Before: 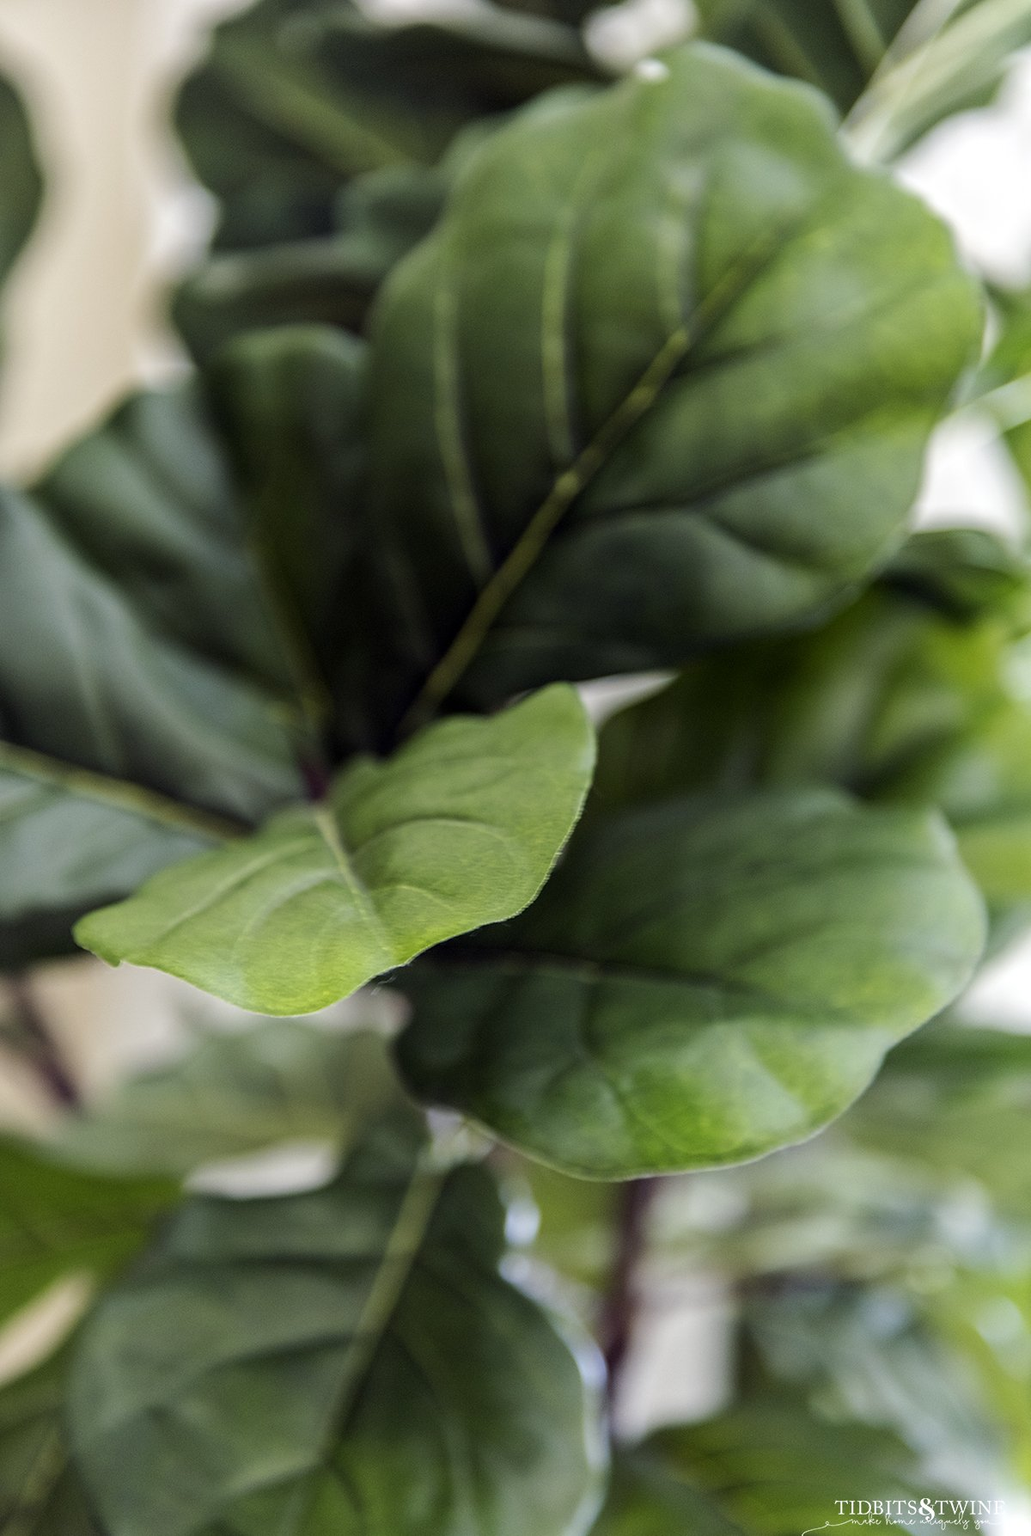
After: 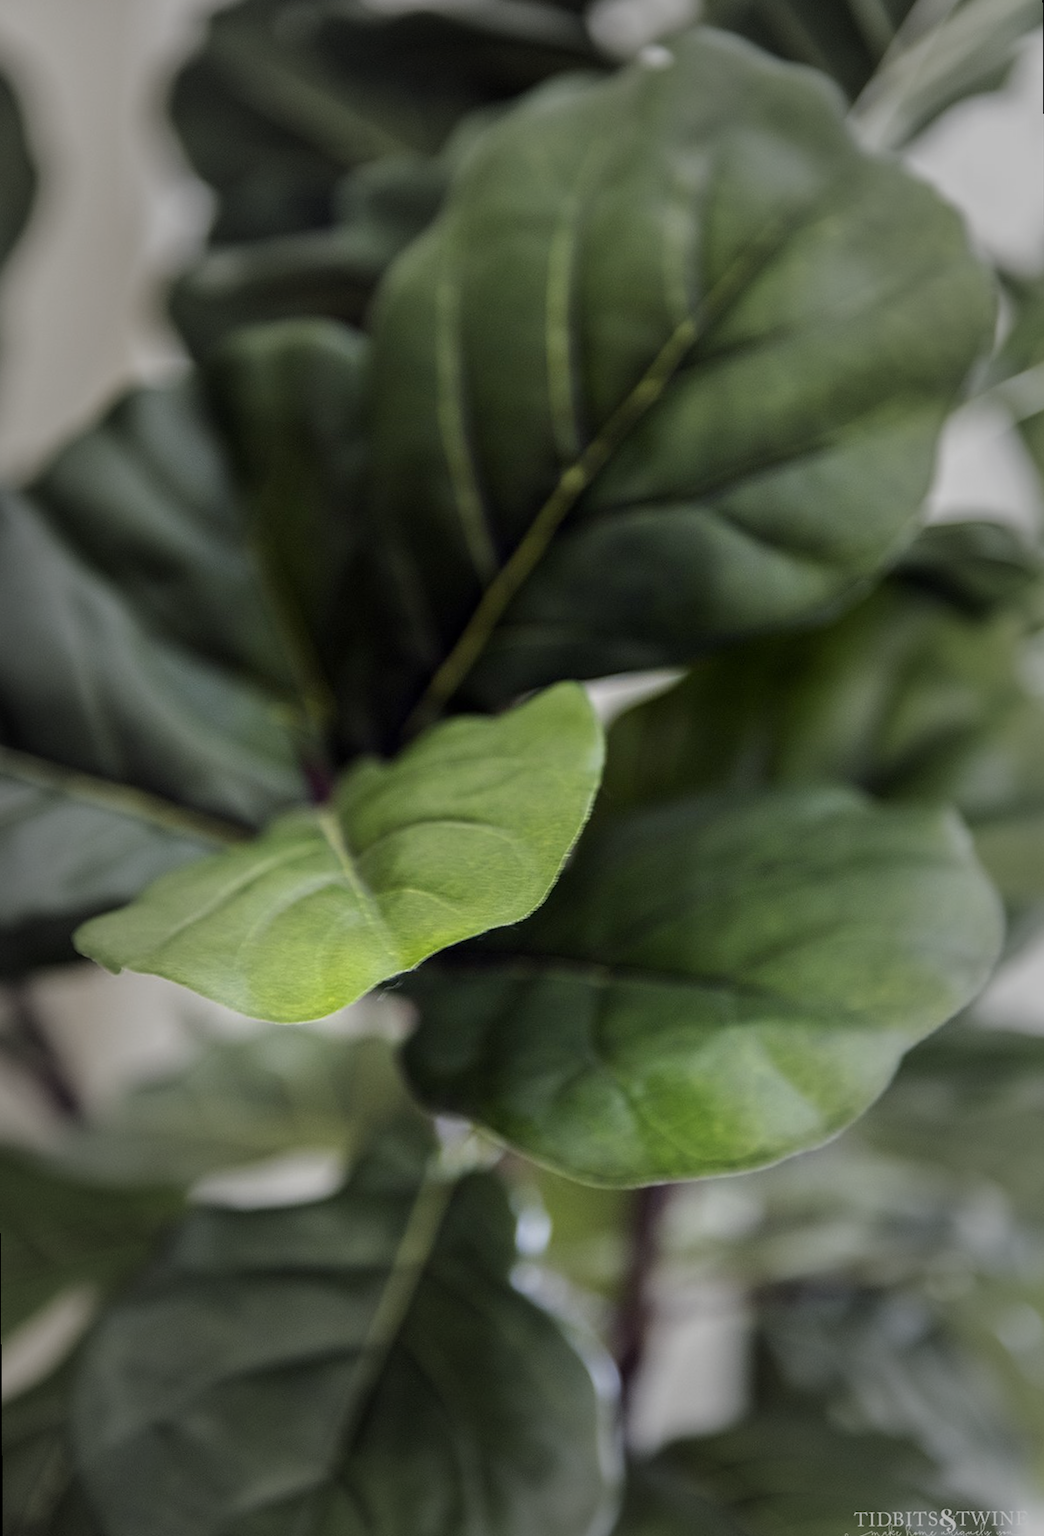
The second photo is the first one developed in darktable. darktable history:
vignetting: fall-off start 48.41%, automatic ratio true, width/height ratio 1.29, unbound false
rotate and perspective: rotation -0.45°, automatic cropping original format, crop left 0.008, crop right 0.992, crop top 0.012, crop bottom 0.988
